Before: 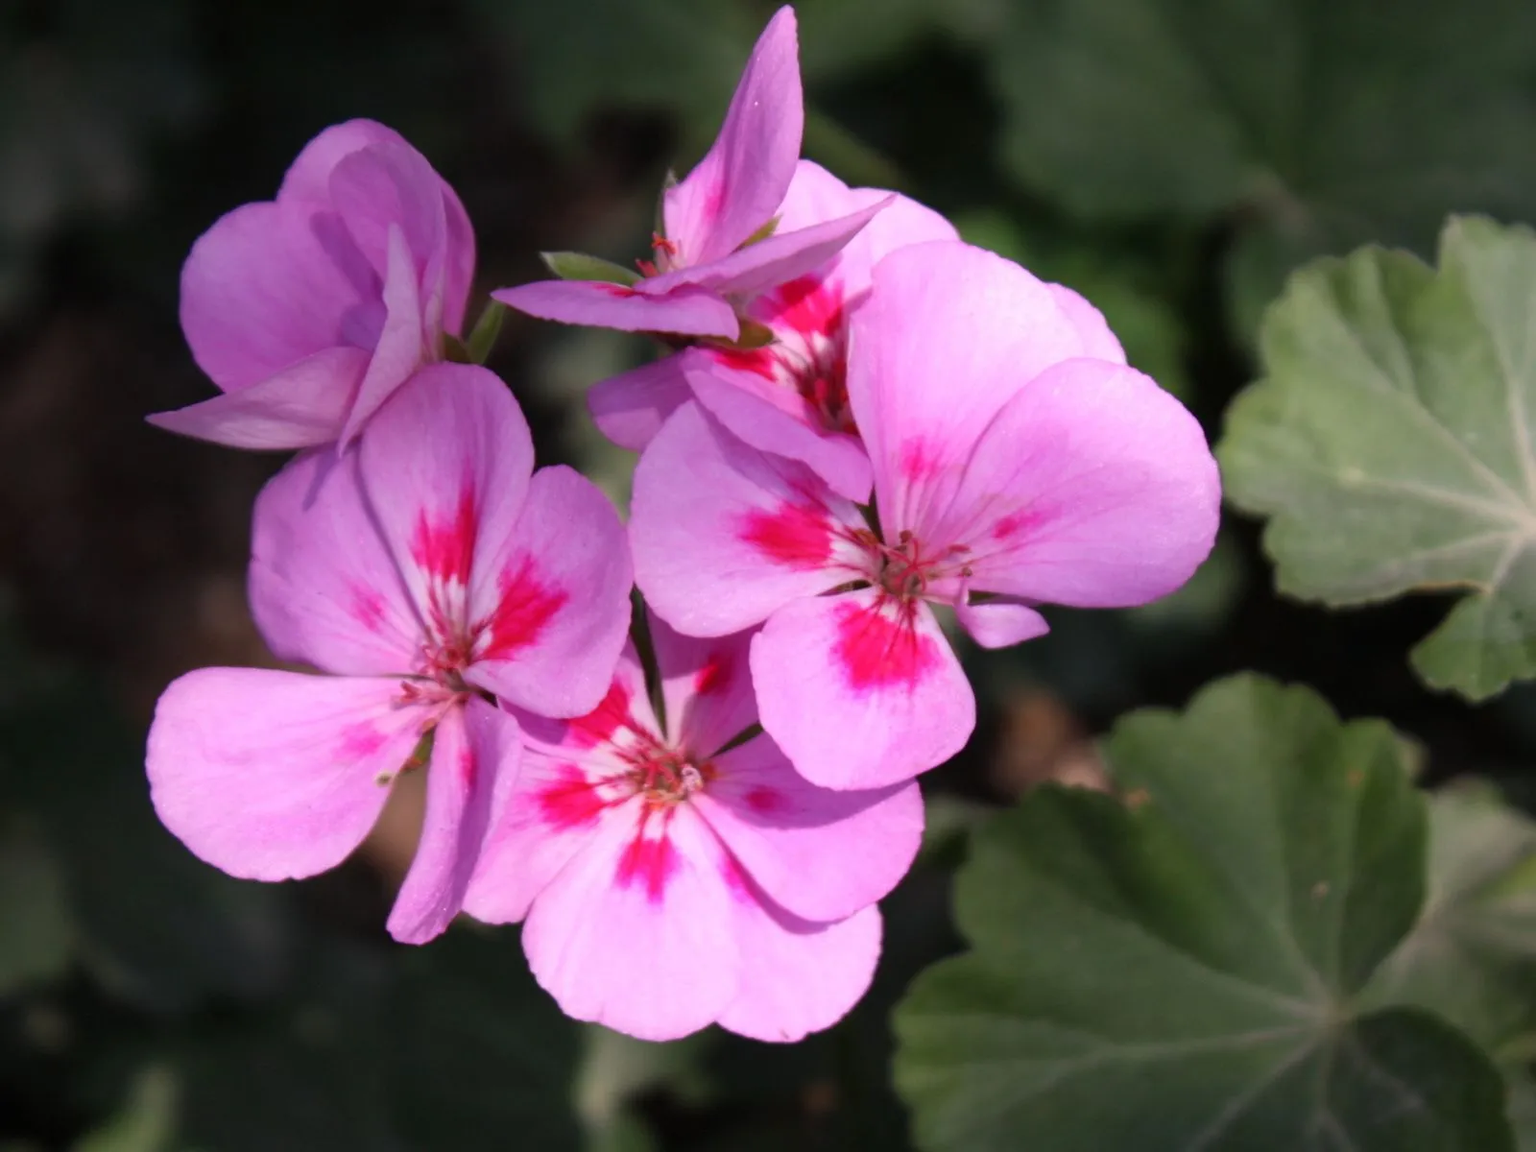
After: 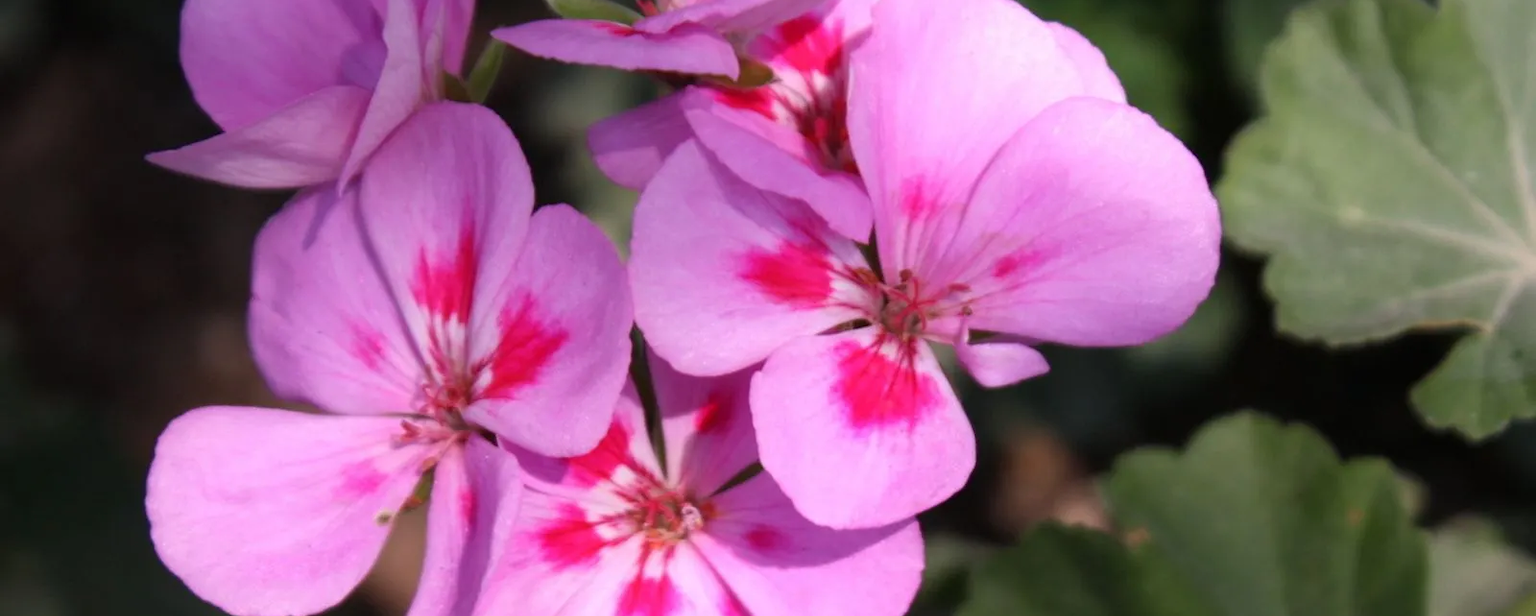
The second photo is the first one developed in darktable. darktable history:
crop and rotate: top 22.749%, bottom 23.722%
exposure: compensate exposure bias true, compensate highlight preservation false
